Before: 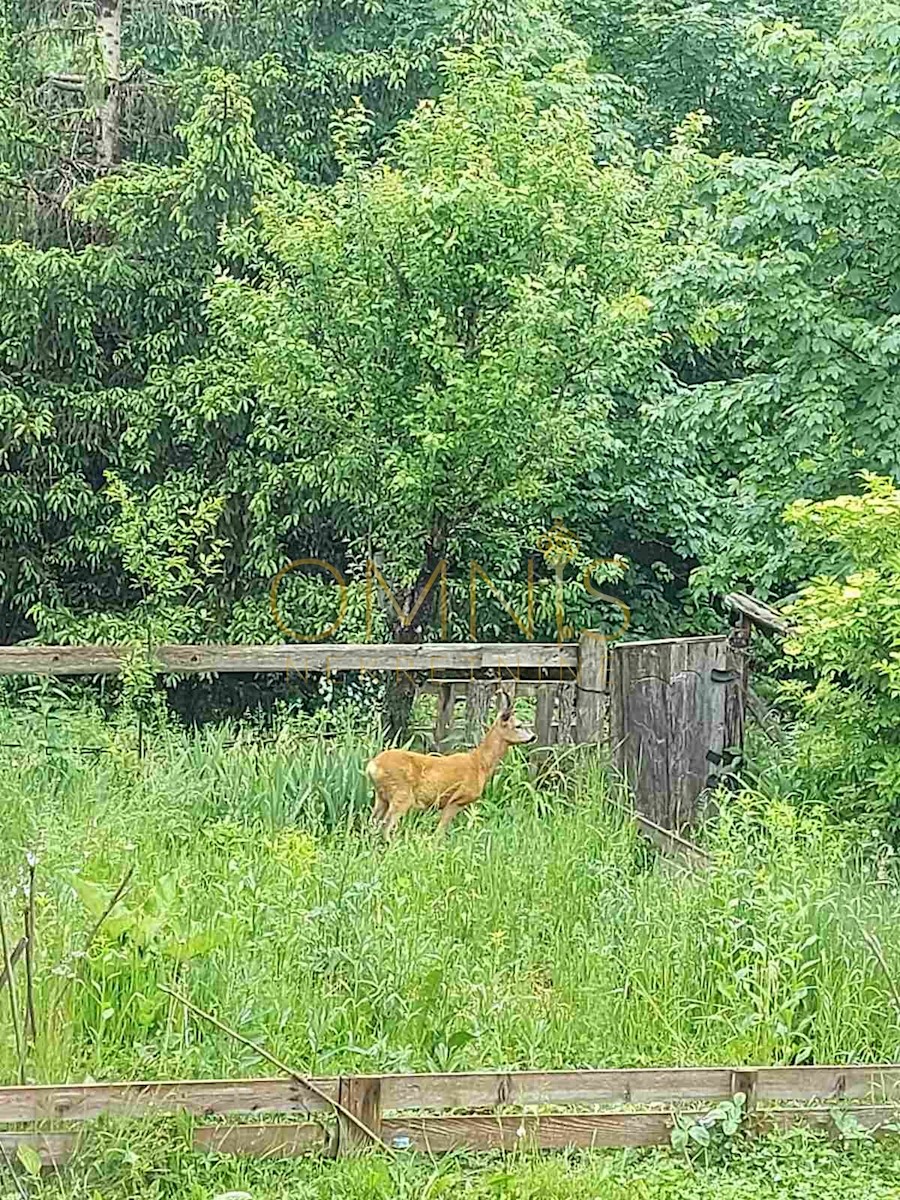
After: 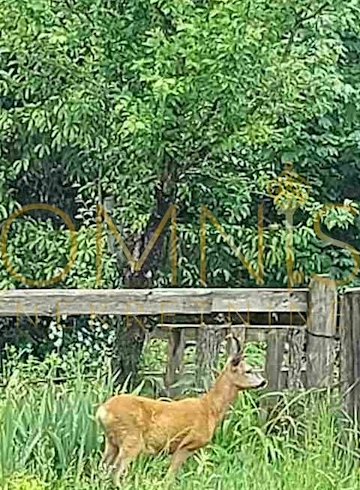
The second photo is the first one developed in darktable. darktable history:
crop: left 30.031%, top 29.641%, right 29.925%, bottom 29.446%
